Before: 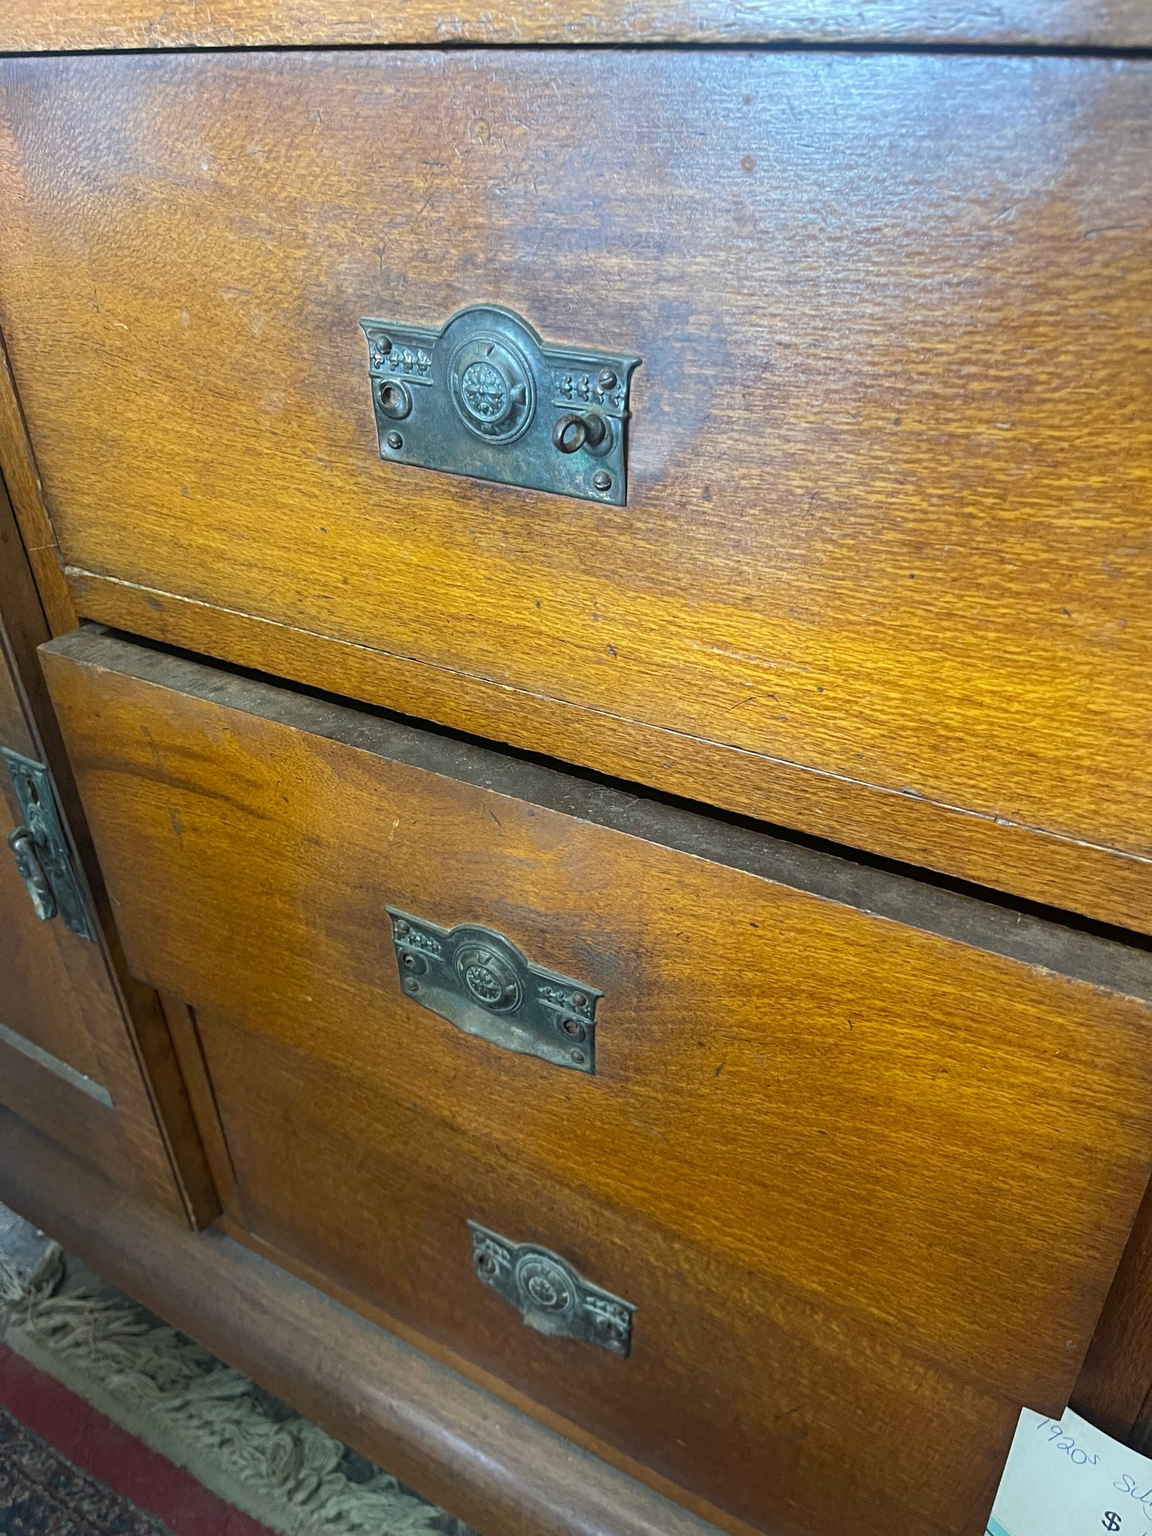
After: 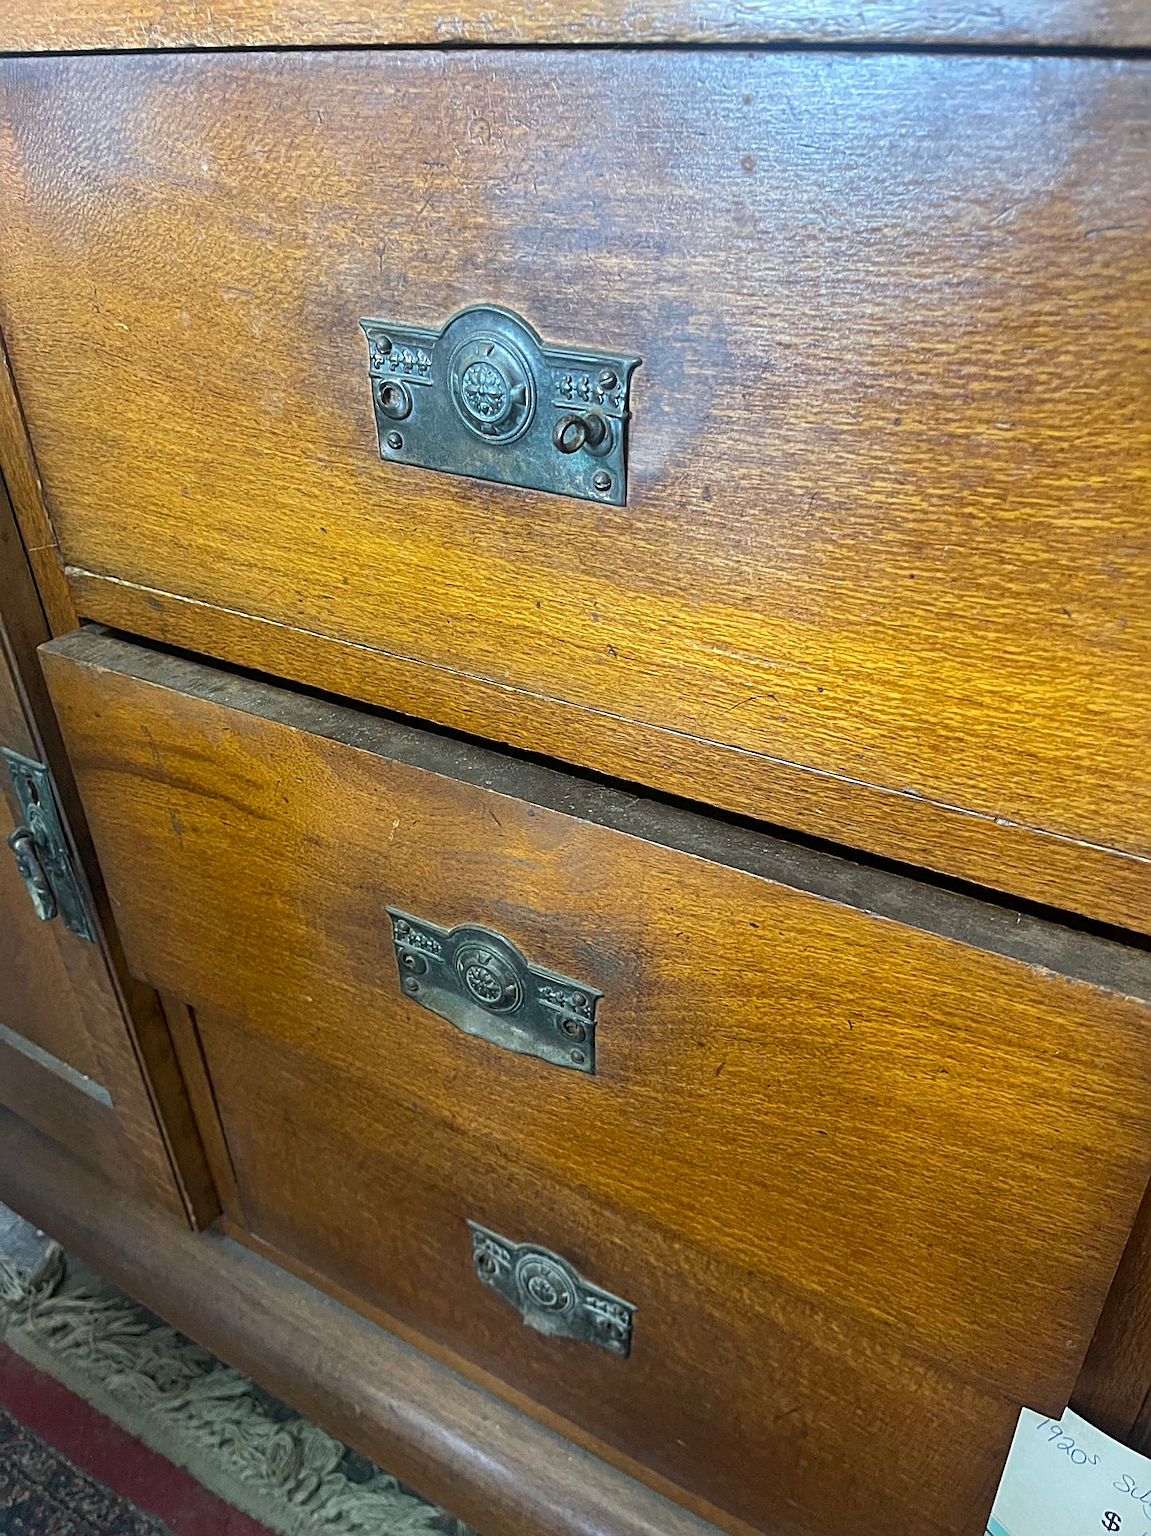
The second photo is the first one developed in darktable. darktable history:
local contrast: mode bilateral grid, contrast 20, coarseness 51, detail 119%, midtone range 0.2
sharpen: on, module defaults
